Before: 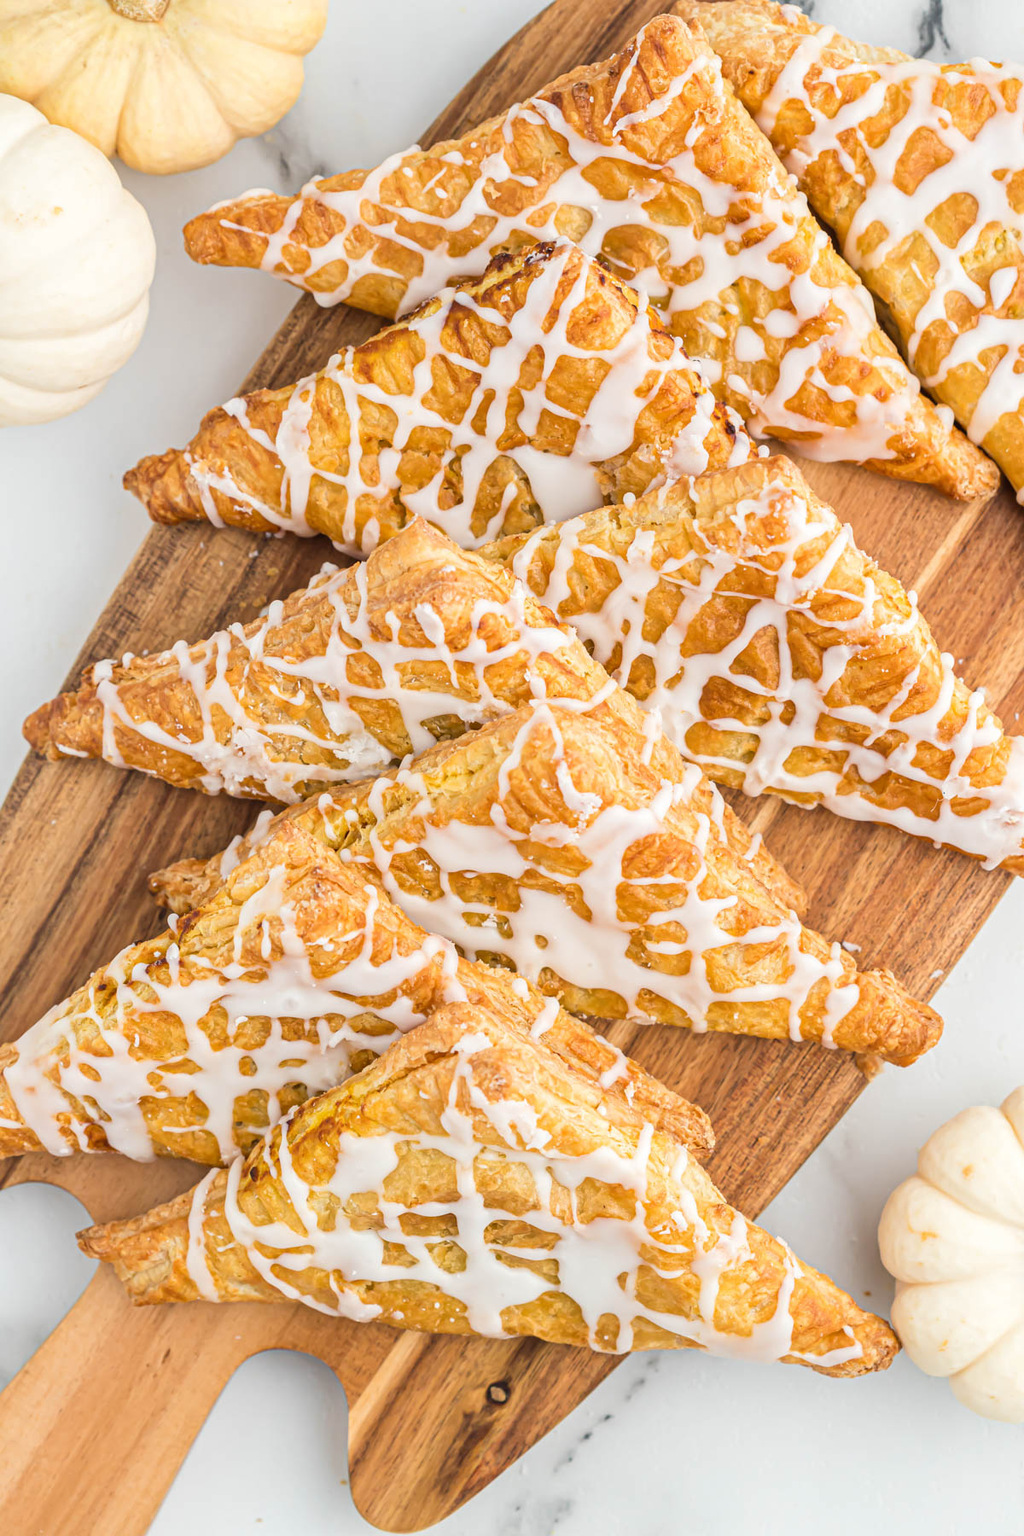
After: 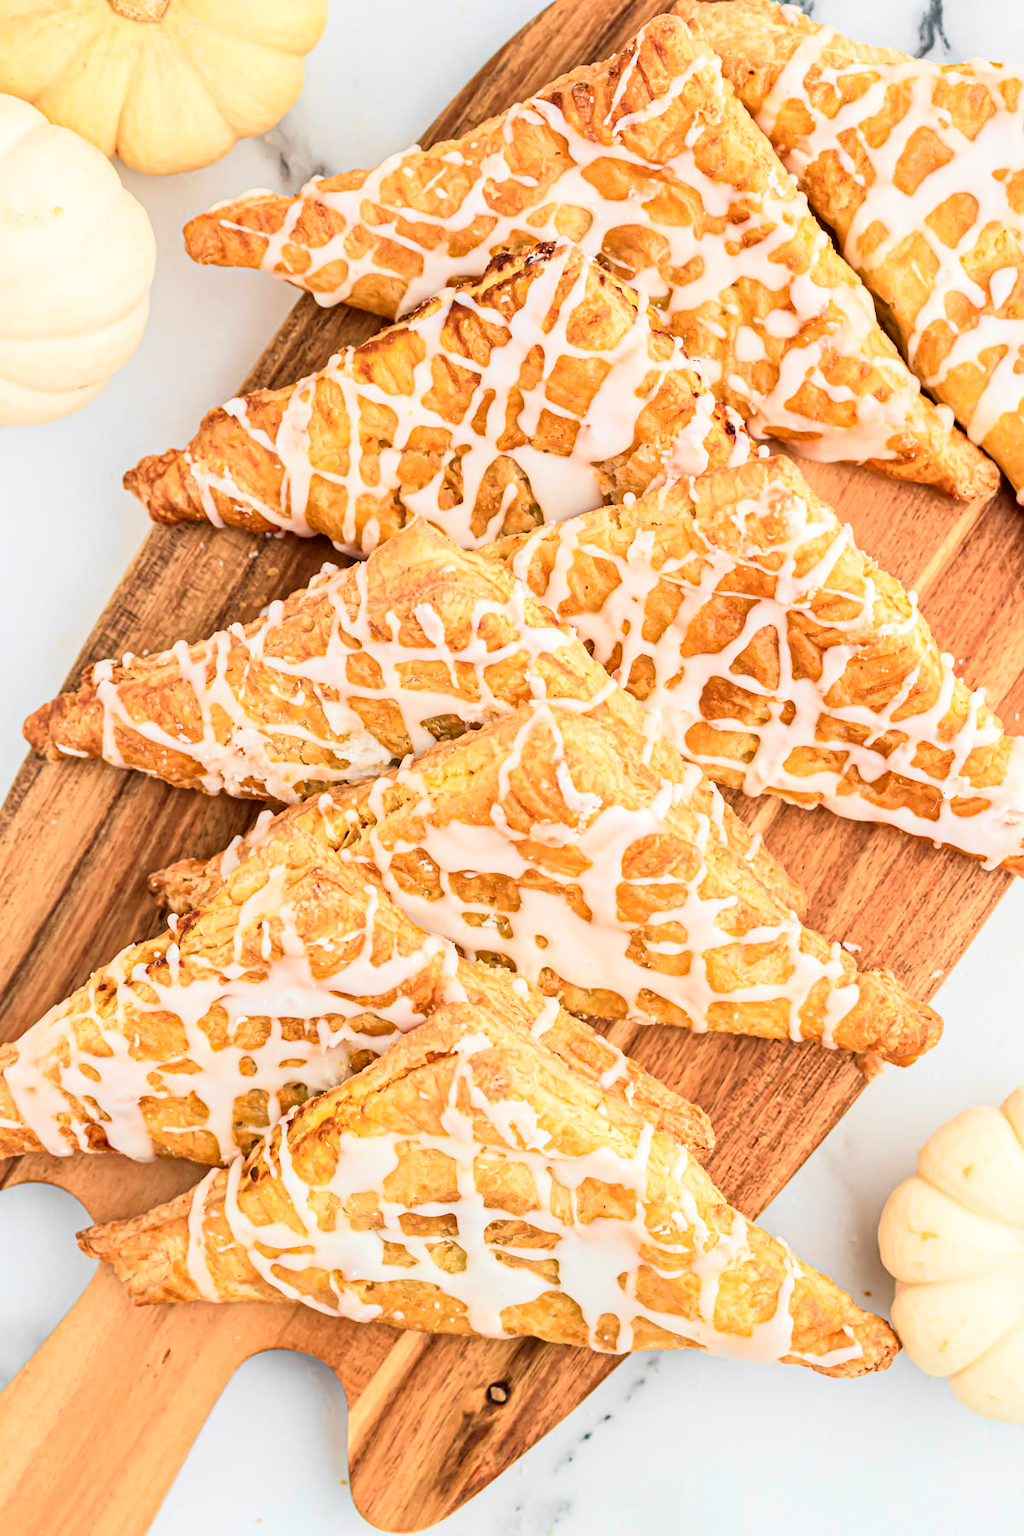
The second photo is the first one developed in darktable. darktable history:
haze removal: compatibility mode true, adaptive false
tone curve: curves: ch0 [(0, 0.013) (0.054, 0.018) (0.205, 0.191) (0.289, 0.292) (0.39, 0.424) (0.493, 0.551) (0.647, 0.752) (0.796, 0.887) (1, 0.998)]; ch1 [(0, 0) (0.371, 0.339) (0.477, 0.452) (0.494, 0.495) (0.501, 0.501) (0.51, 0.516) (0.54, 0.557) (0.572, 0.605) (0.66, 0.701) (0.783, 0.804) (1, 1)]; ch2 [(0, 0) (0.32, 0.281) (0.403, 0.399) (0.441, 0.428) (0.47, 0.469) (0.498, 0.496) (0.524, 0.543) (0.551, 0.579) (0.633, 0.665) (0.7, 0.711) (1, 1)], color space Lab, independent channels, preserve colors none
